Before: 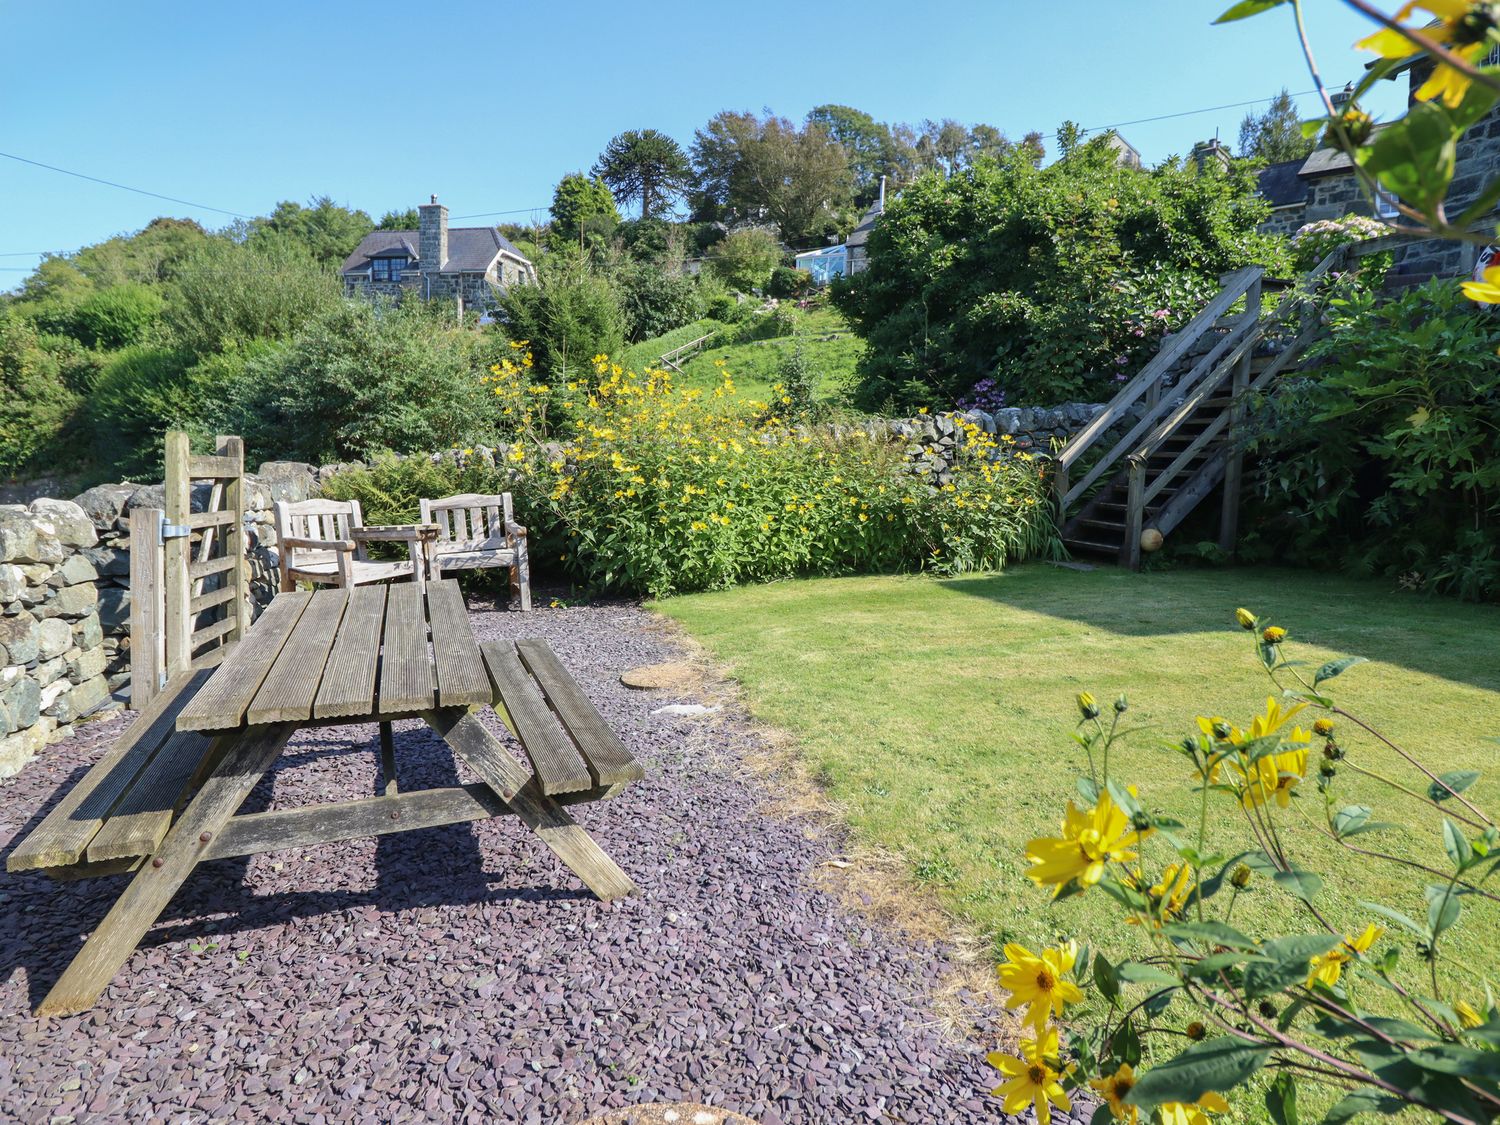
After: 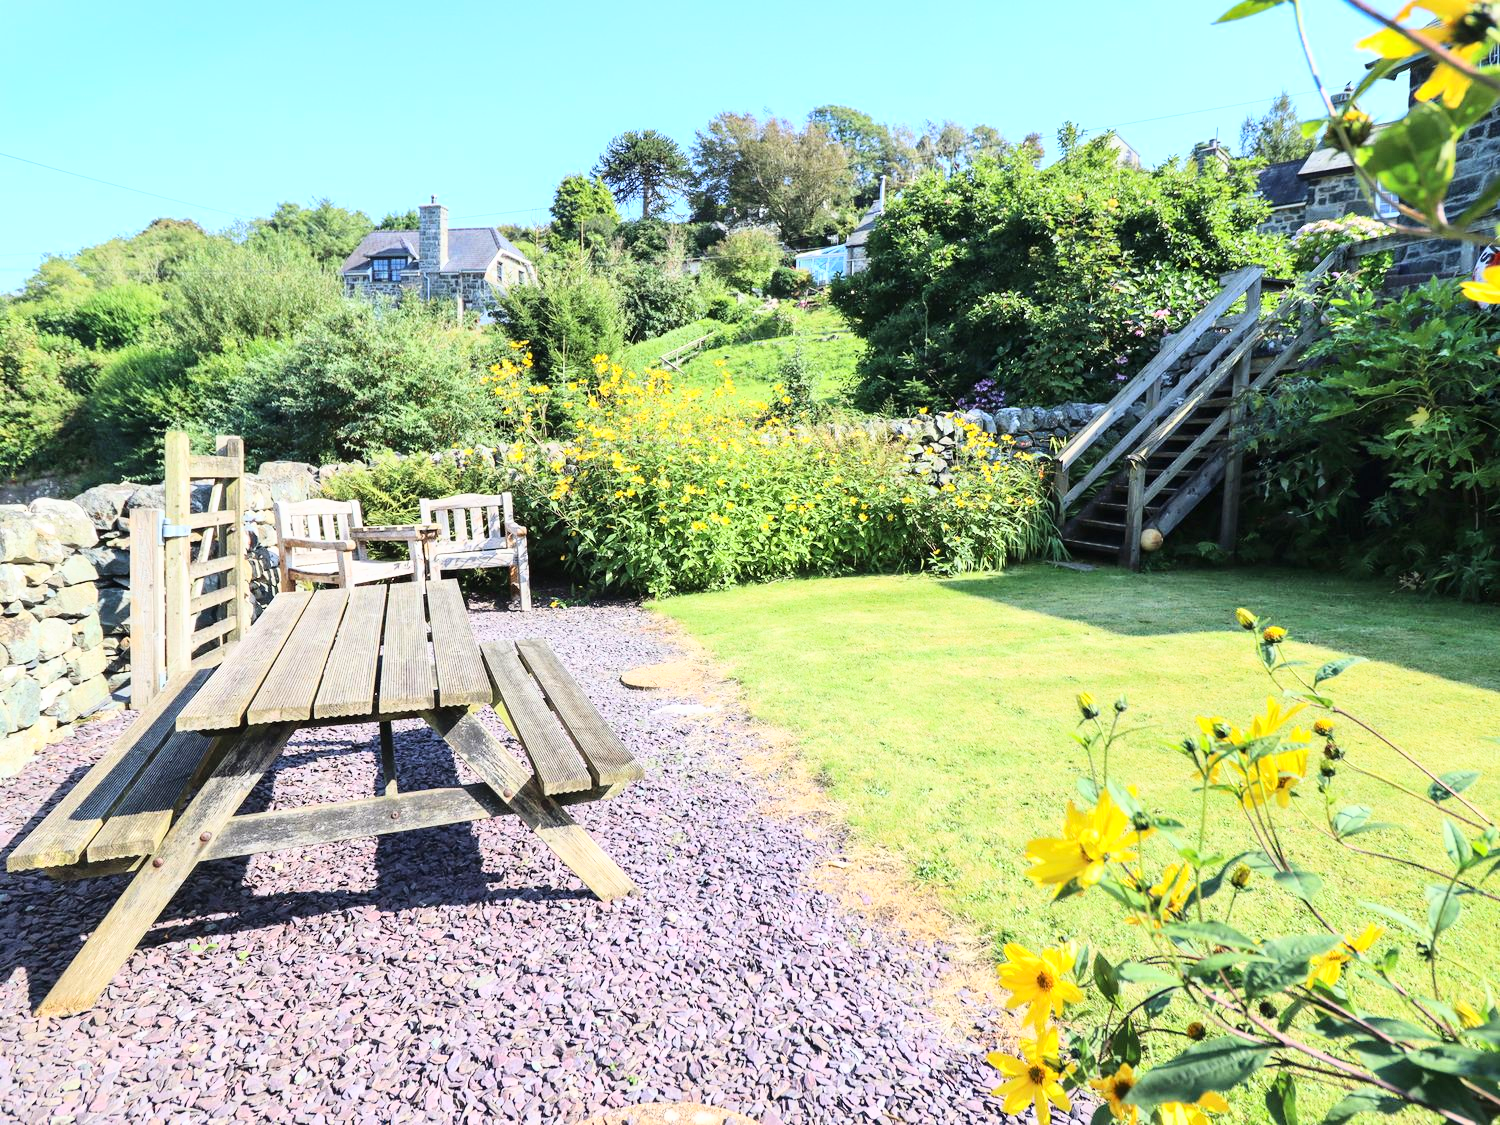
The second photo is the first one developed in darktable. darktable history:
base curve: curves: ch0 [(0, 0) (0.018, 0.026) (0.143, 0.37) (0.33, 0.731) (0.458, 0.853) (0.735, 0.965) (0.905, 0.986) (1, 1)]
